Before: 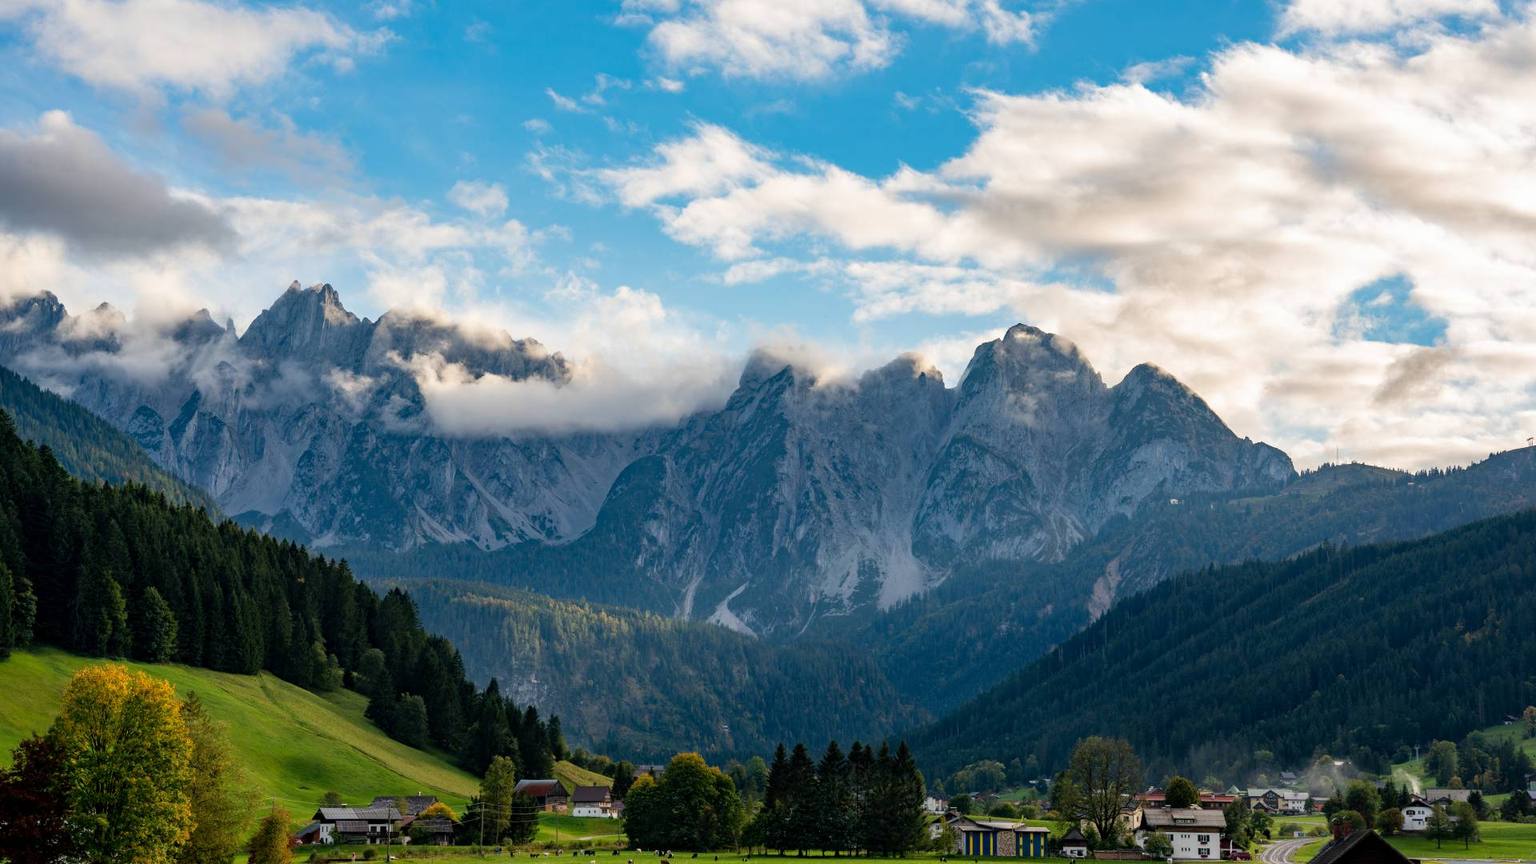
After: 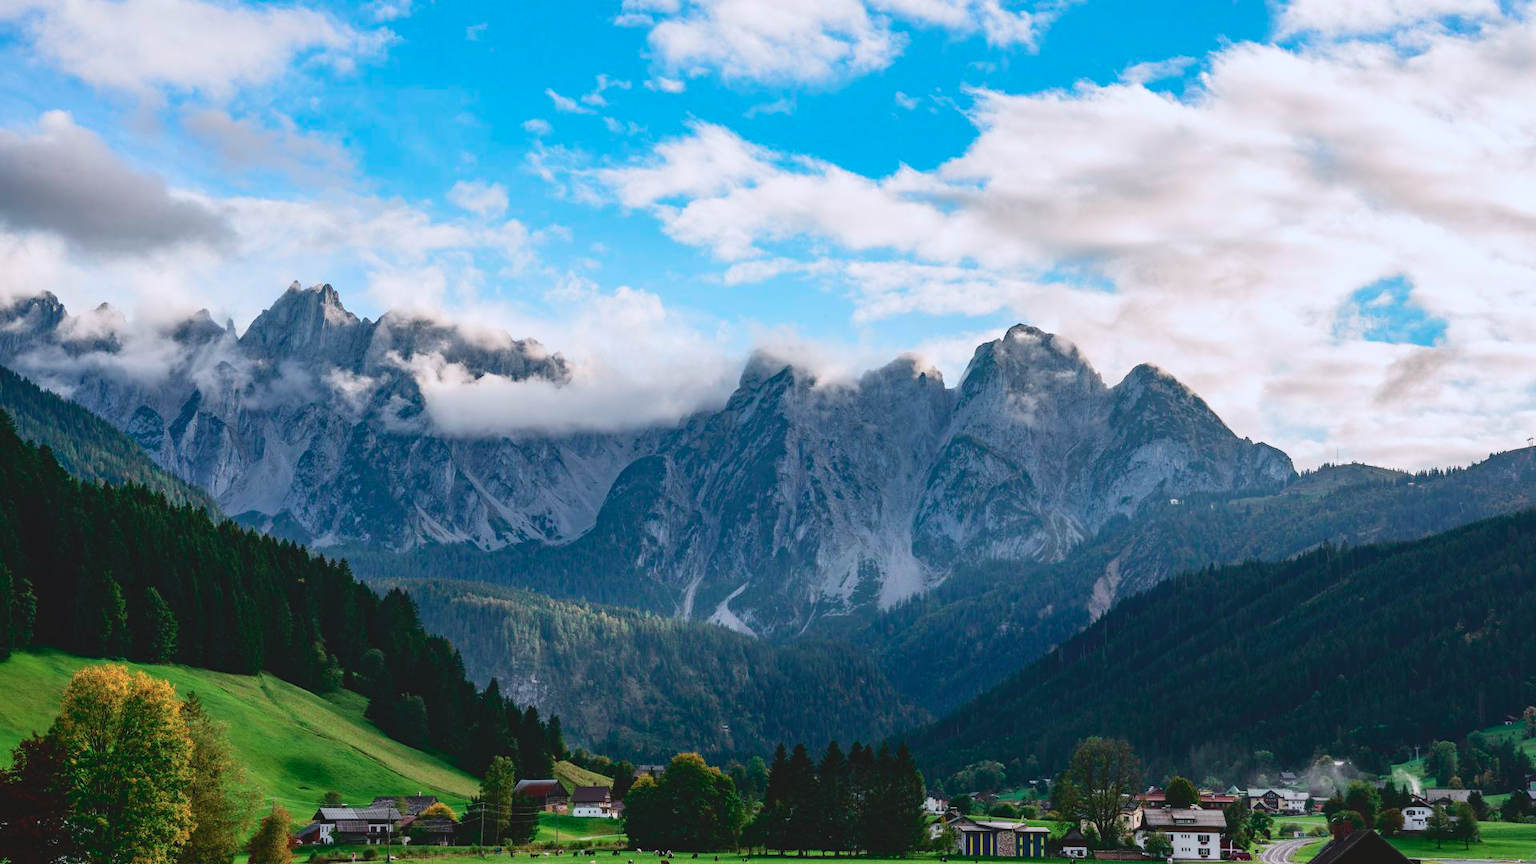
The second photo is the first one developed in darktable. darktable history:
color calibration: illuminant as shot in camera, x 0.37, y 0.382, temperature 4313.32 K
tone curve: curves: ch0 [(0, 0.087) (0.175, 0.178) (0.466, 0.498) (0.715, 0.764) (1, 0.961)]; ch1 [(0, 0) (0.437, 0.398) (0.476, 0.466) (0.505, 0.505) (0.534, 0.544) (0.612, 0.605) (0.641, 0.643) (1, 1)]; ch2 [(0, 0) (0.359, 0.379) (0.427, 0.453) (0.489, 0.495) (0.531, 0.534) (0.579, 0.579) (1, 1)], color space Lab, independent channels, preserve colors none
